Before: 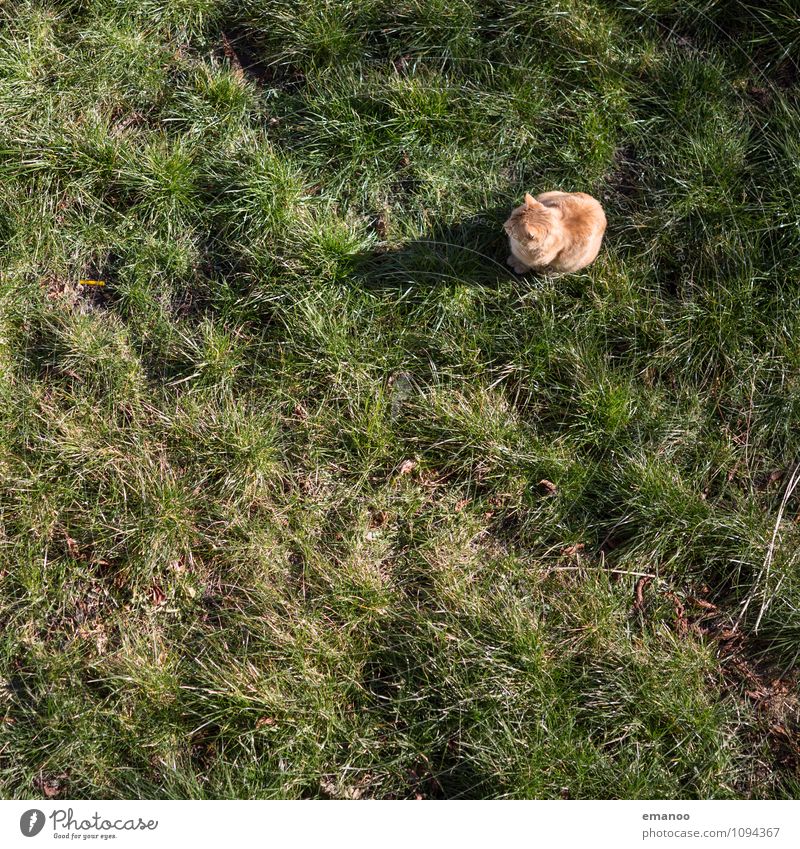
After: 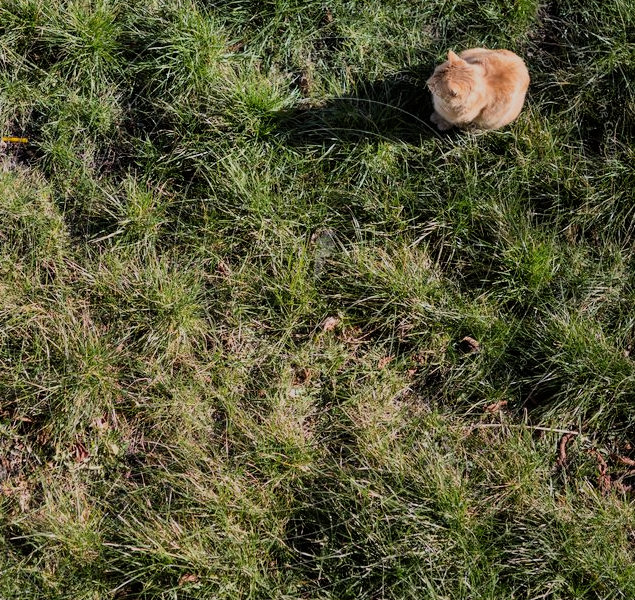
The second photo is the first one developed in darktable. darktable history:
filmic rgb: black relative exposure -7.48 EV, white relative exposure 4.83 EV, hardness 3.4, color science v6 (2022)
crop: left 9.712%, top 16.928%, right 10.845%, bottom 12.332%
